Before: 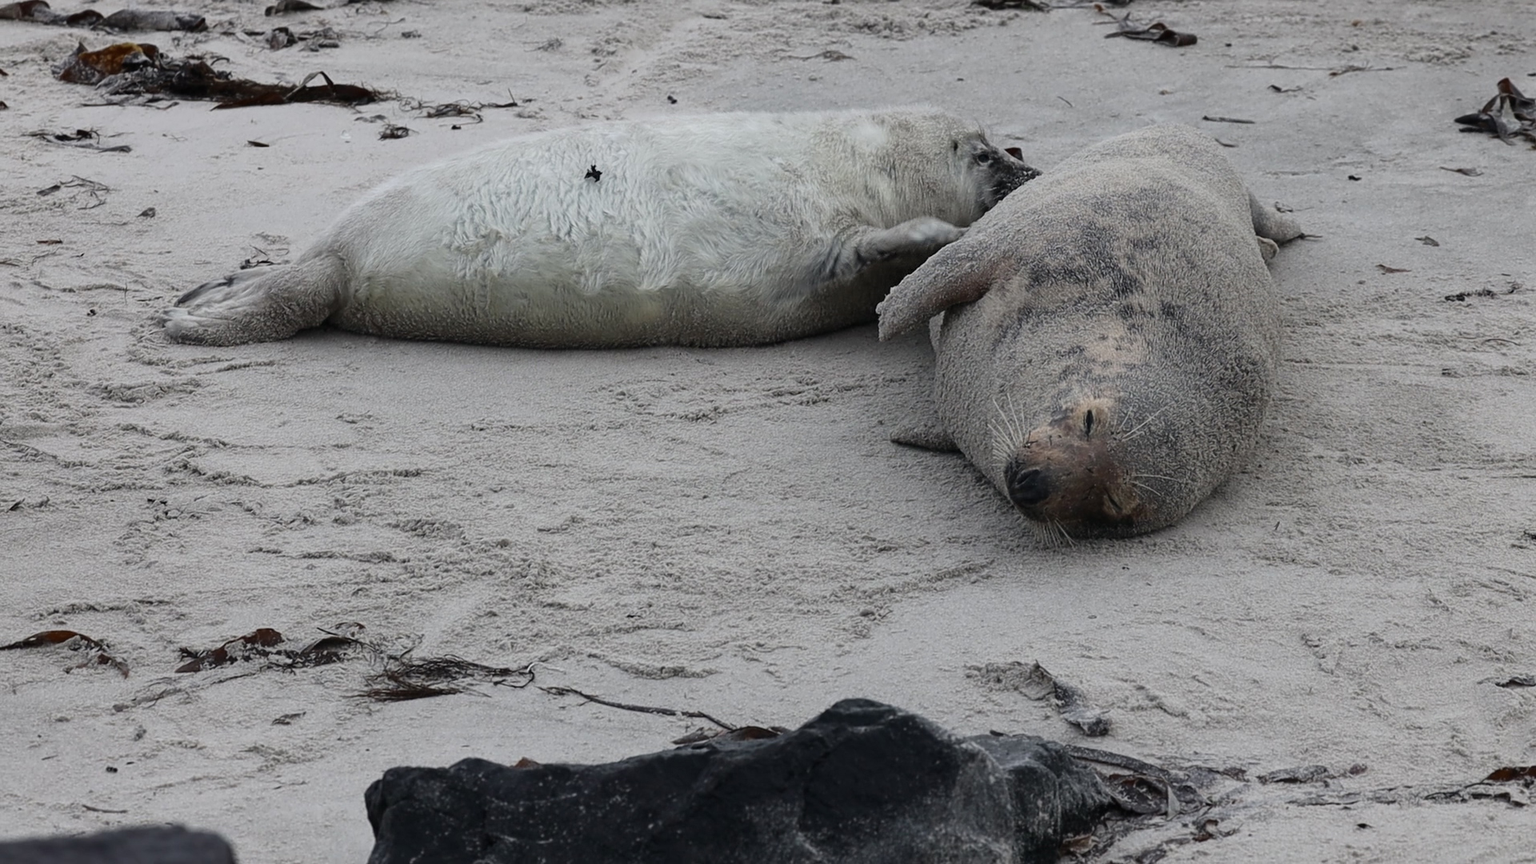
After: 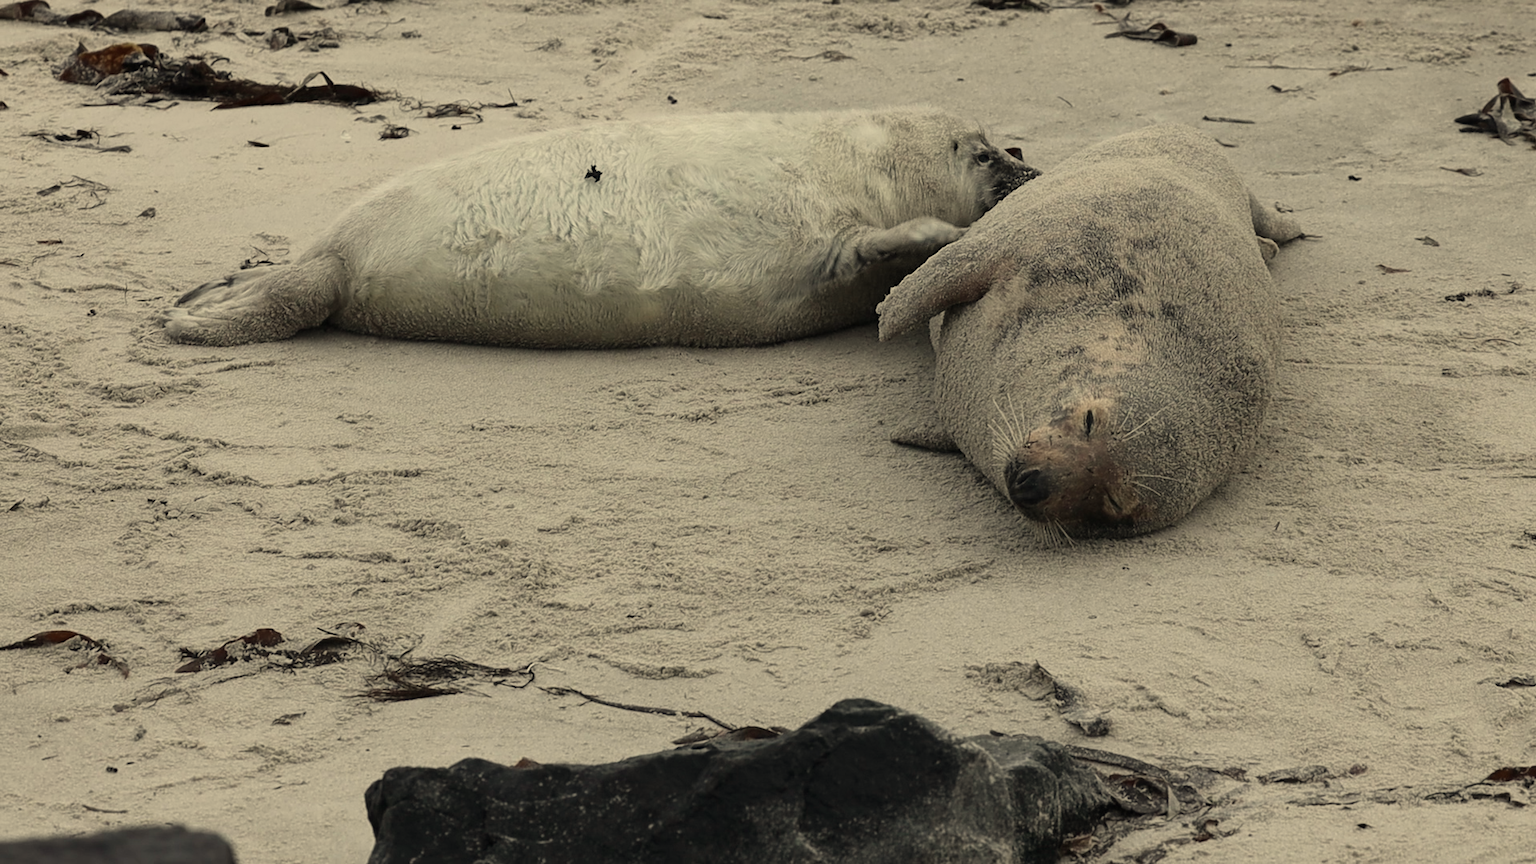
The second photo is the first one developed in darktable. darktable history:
white balance: red 1.08, blue 0.791
color correction: saturation 0.85
